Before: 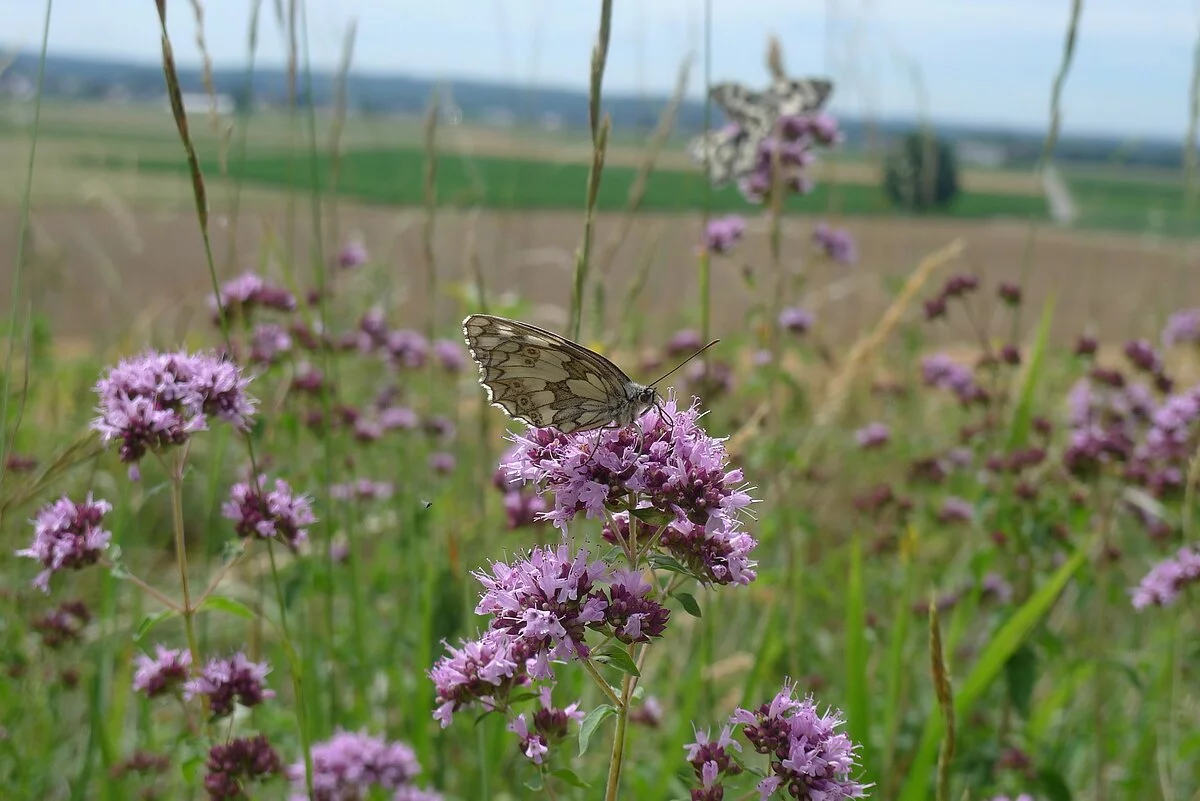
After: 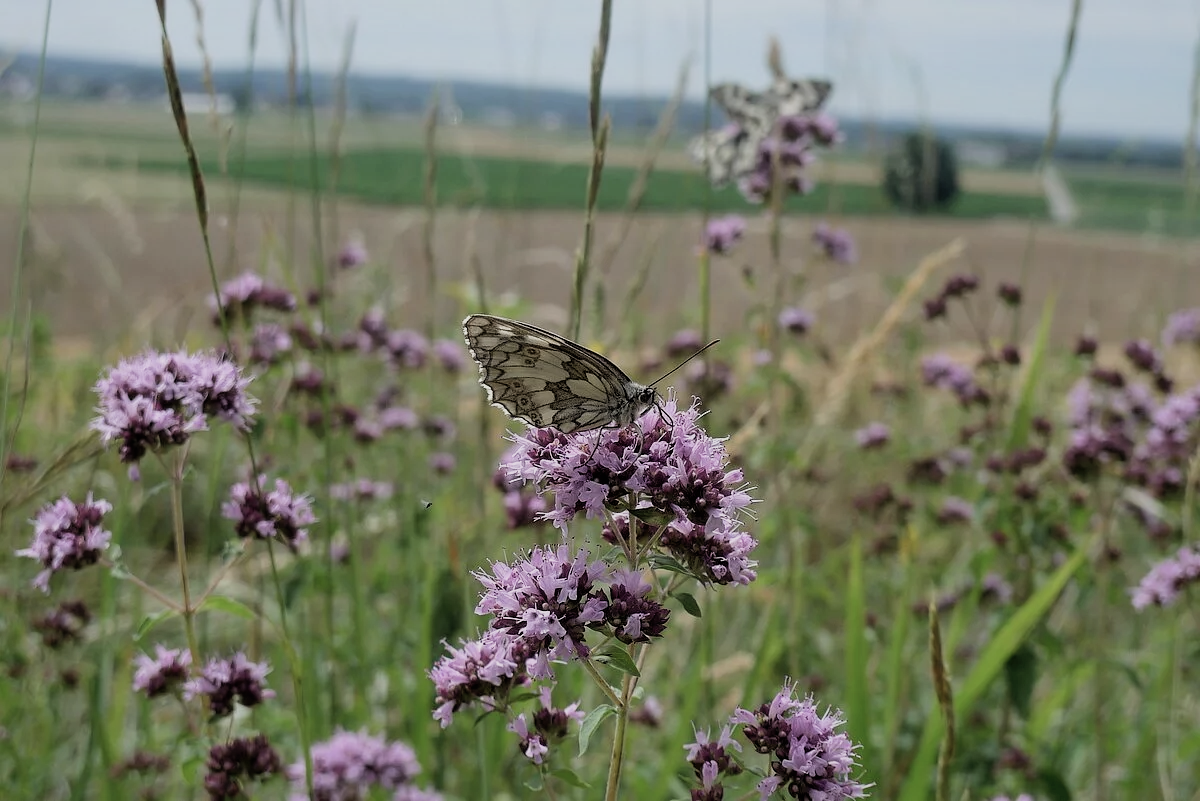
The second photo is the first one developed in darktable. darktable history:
shadows and highlights: on, module defaults
contrast brightness saturation: contrast 0.06, brightness -0.01, saturation -0.23
filmic rgb: black relative exposure -5 EV, white relative exposure 3.5 EV, hardness 3.19, contrast 1.2, highlights saturation mix -50%
